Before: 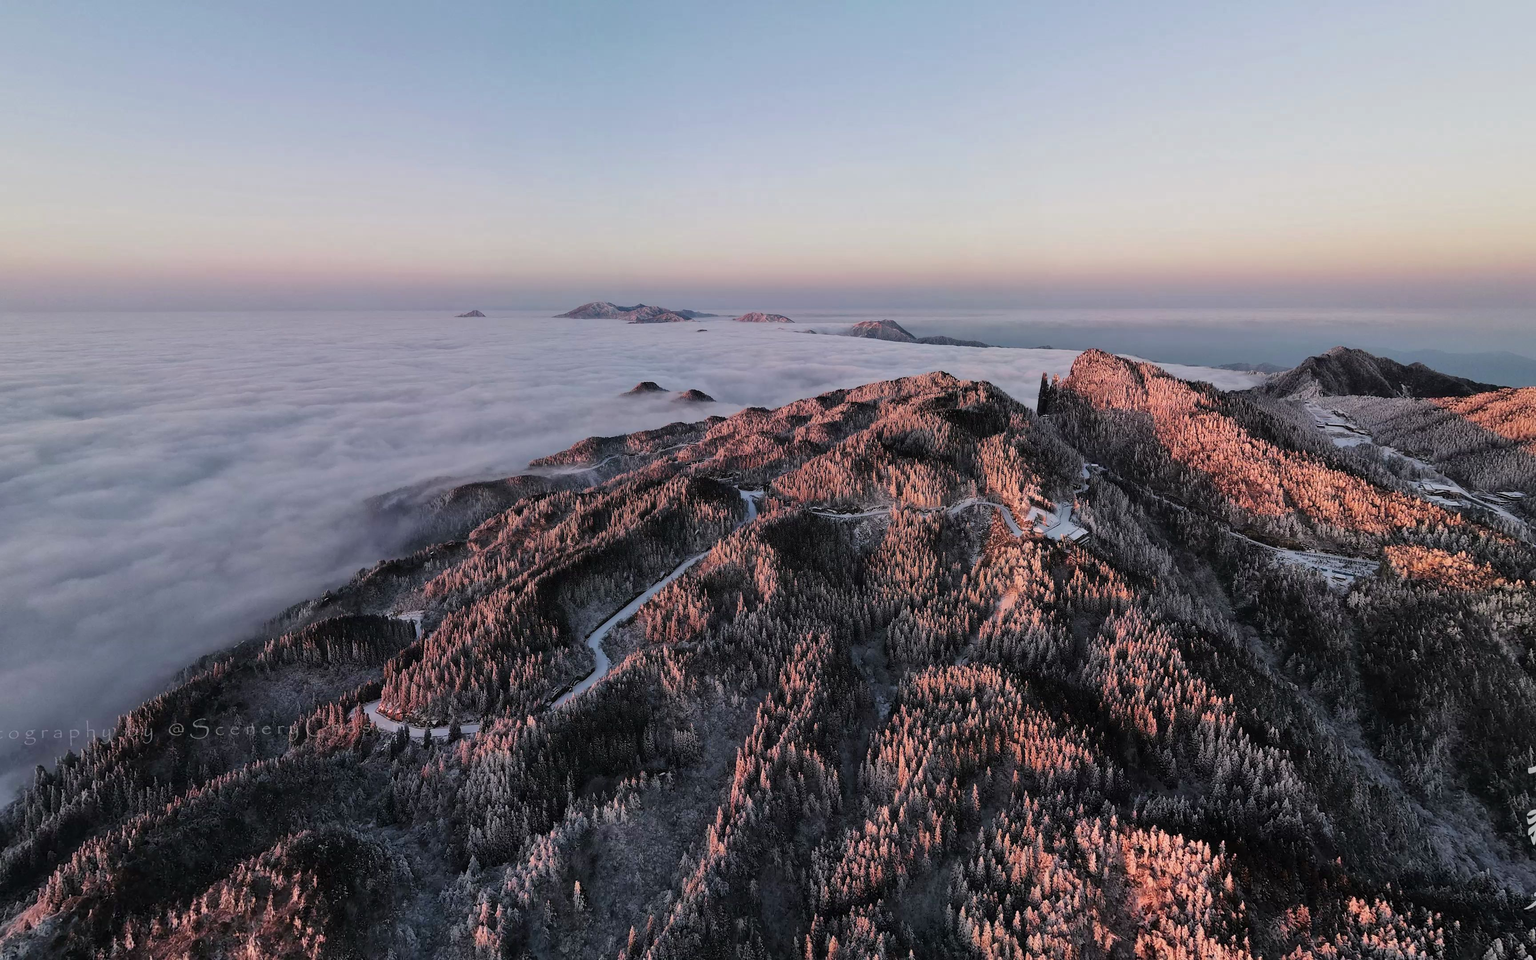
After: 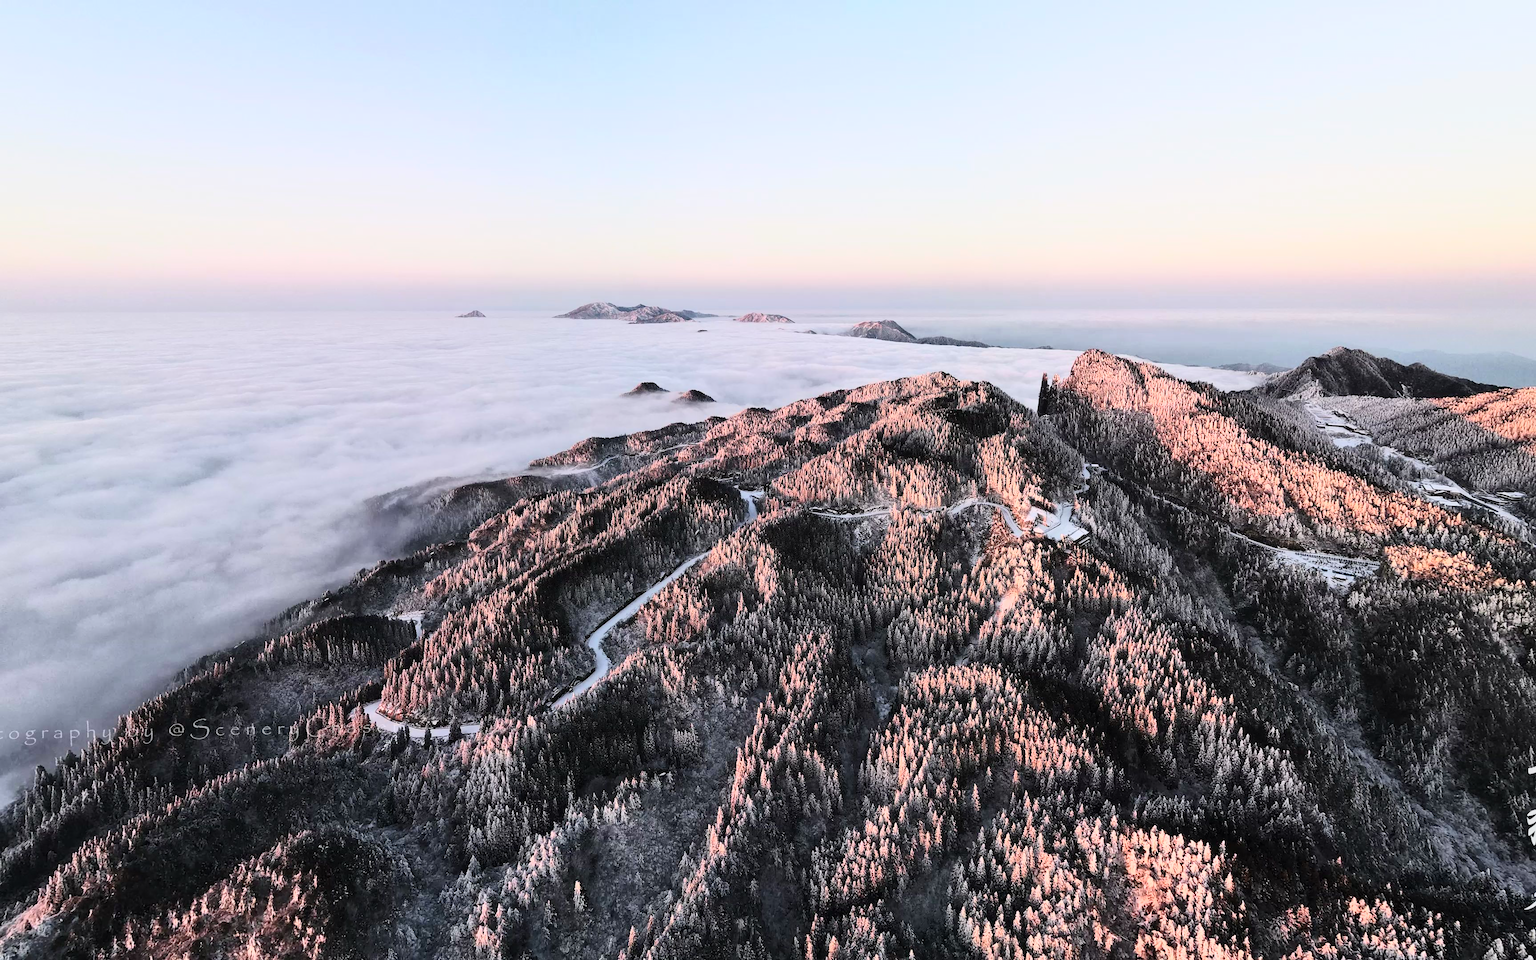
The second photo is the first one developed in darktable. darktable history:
tone curve: curves: ch0 [(0, 0) (0.003, 0.003) (0.011, 0.013) (0.025, 0.029) (0.044, 0.052) (0.069, 0.081) (0.1, 0.116) (0.136, 0.158) (0.177, 0.207) (0.224, 0.268) (0.277, 0.373) (0.335, 0.465) (0.399, 0.565) (0.468, 0.674) (0.543, 0.79) (0.623, 0.853) (0.709, 0.918) (0.801, 0.956) (0.898, 0.977) (1, 1)], color space Lab, independent channels, preserve colors none
